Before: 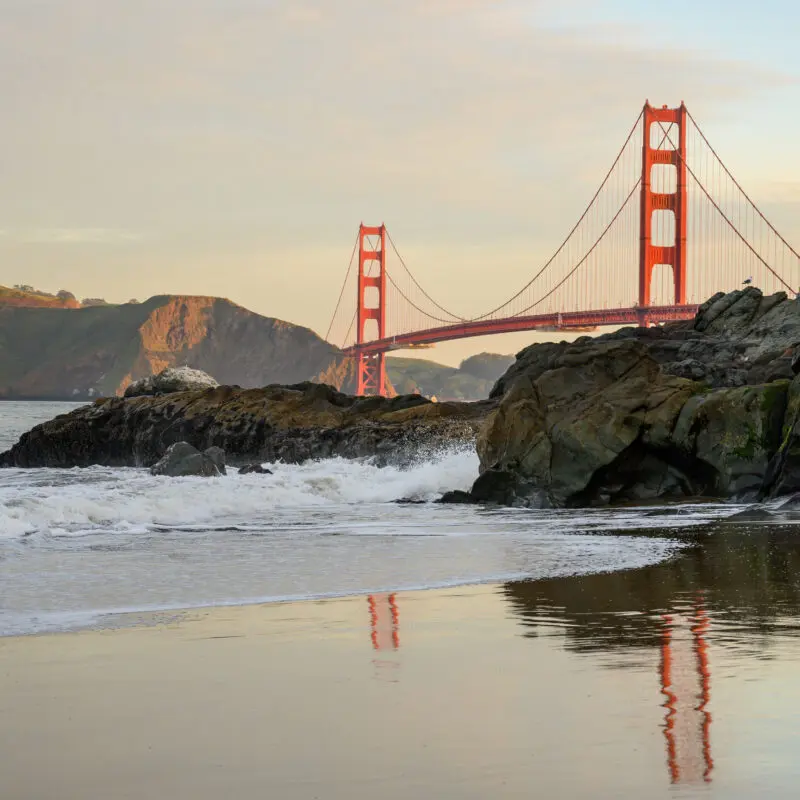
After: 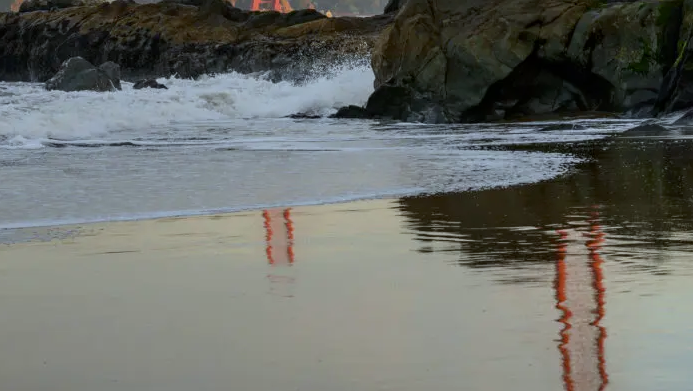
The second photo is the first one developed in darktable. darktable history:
contrast brightness saturation: contrast 0.03, brightness -0.04
crop and rotate: left 13.306%, top 48.129%, bottom 2.928%
color calibration: illuminant Planckian (black body), x 0.351, y 0.352, temperature 4794.27 K
exposure: exposure -0.36 EV, compensate highlight preservation false
white balance: red 0.984, blue 1.059
